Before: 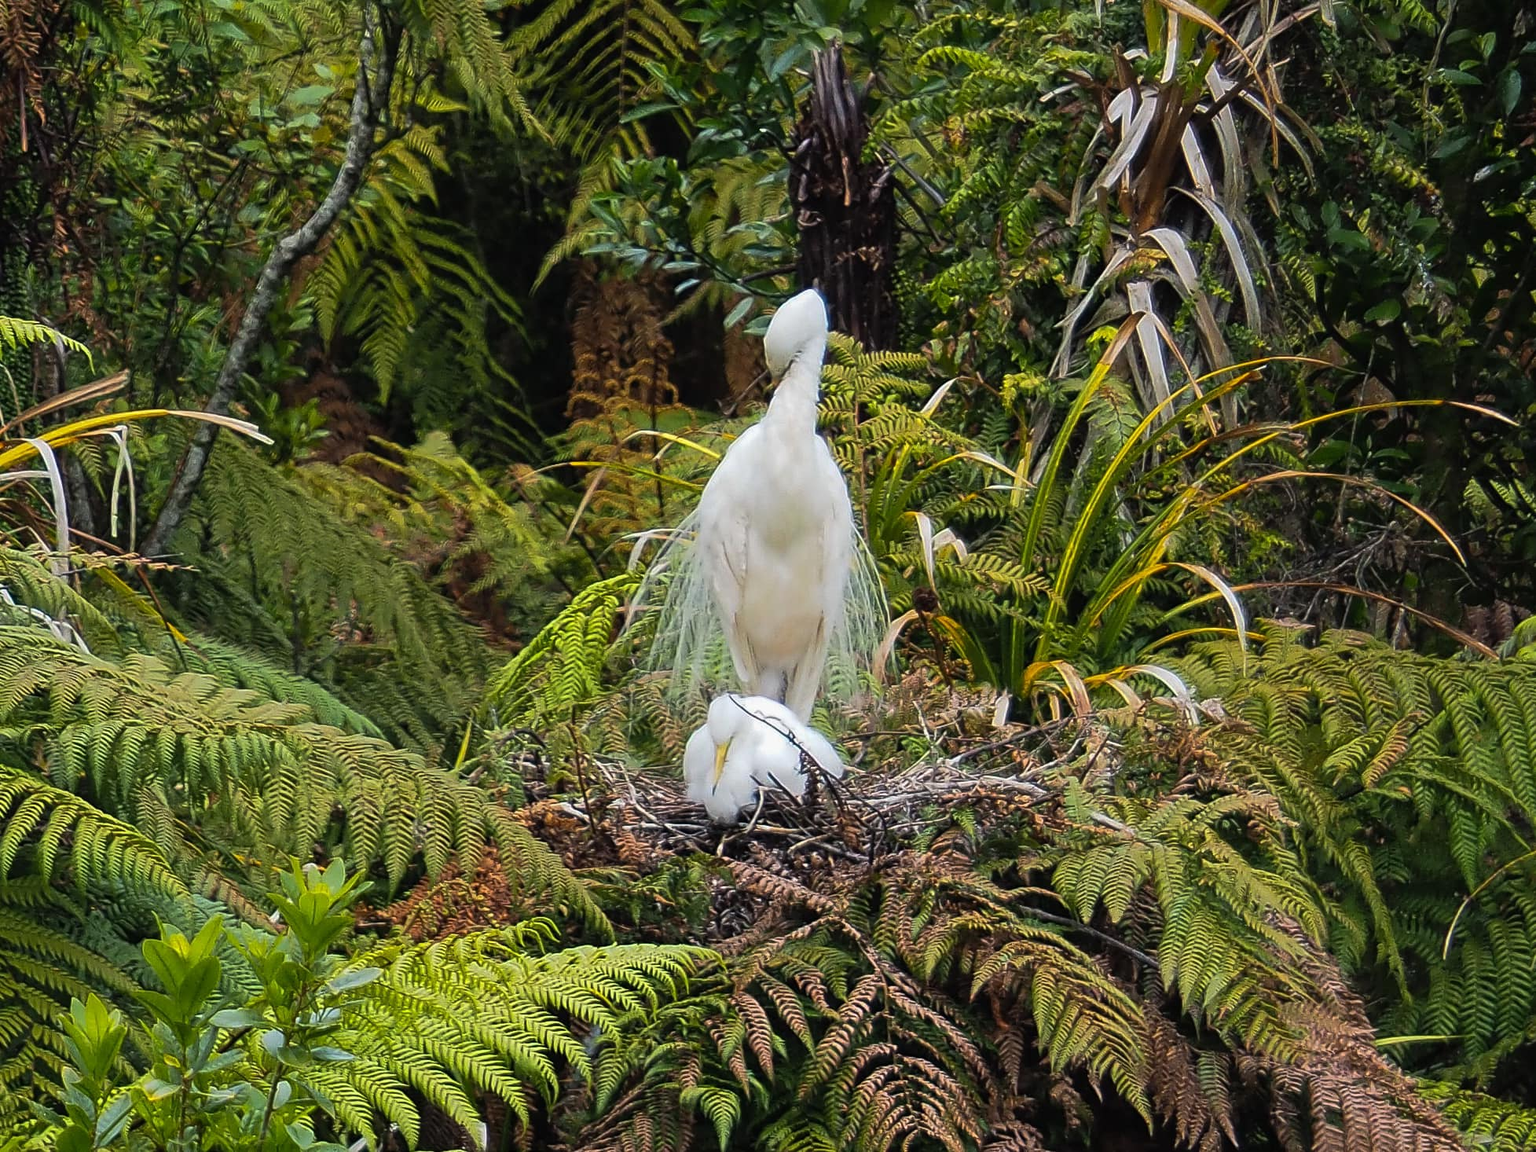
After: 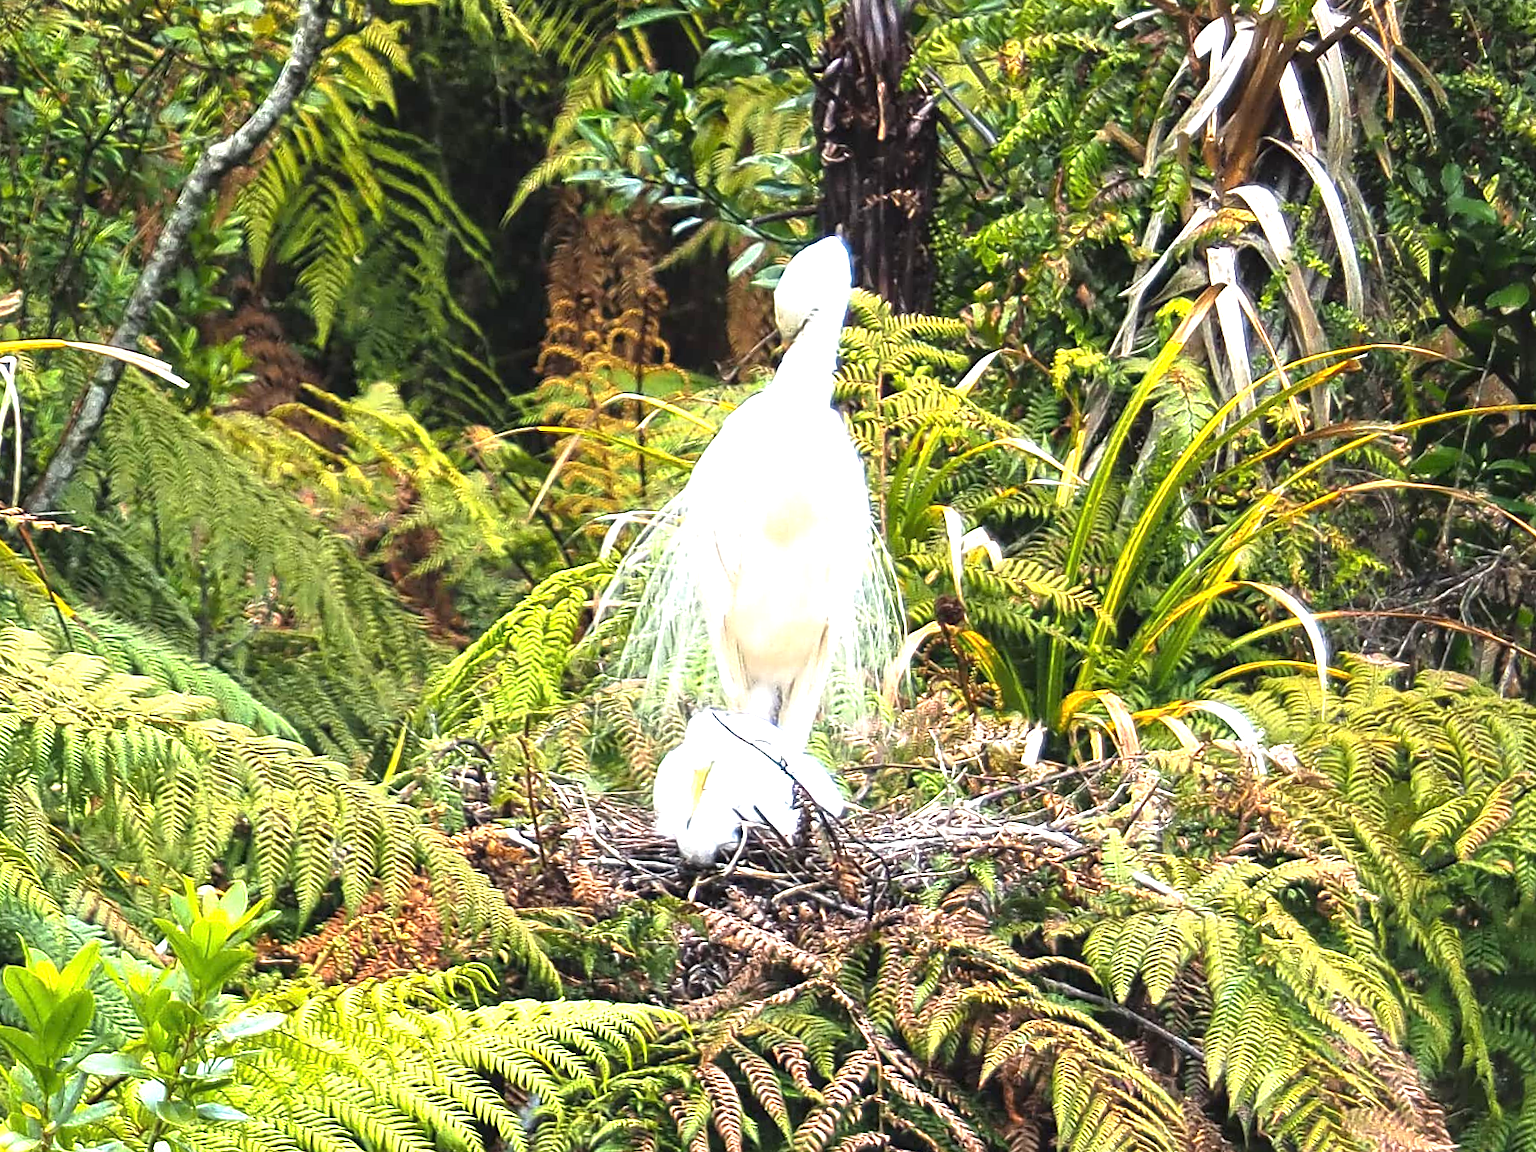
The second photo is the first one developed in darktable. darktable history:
exposure: black level correction 0, exposure 1.664 EV, compensate highlight preservation false
crop and rotate: angle -2.89°, left 5.163%, top 5.222%, right 4.785%, bottom 4.621%
